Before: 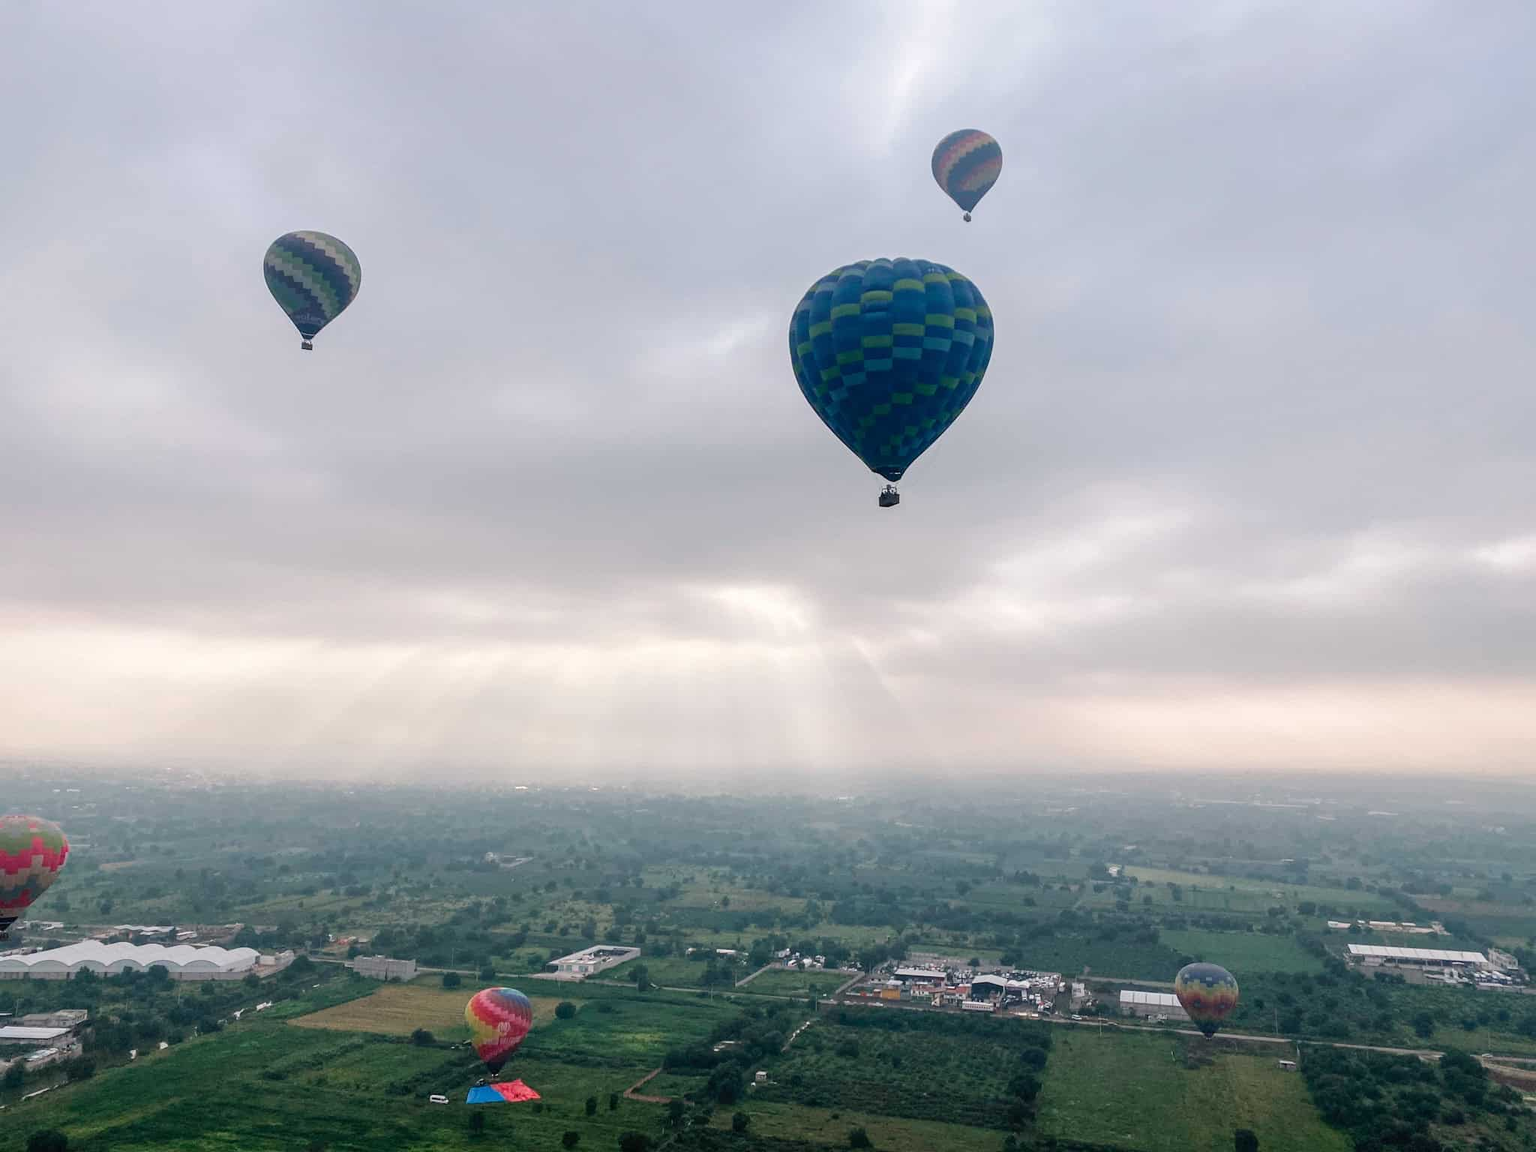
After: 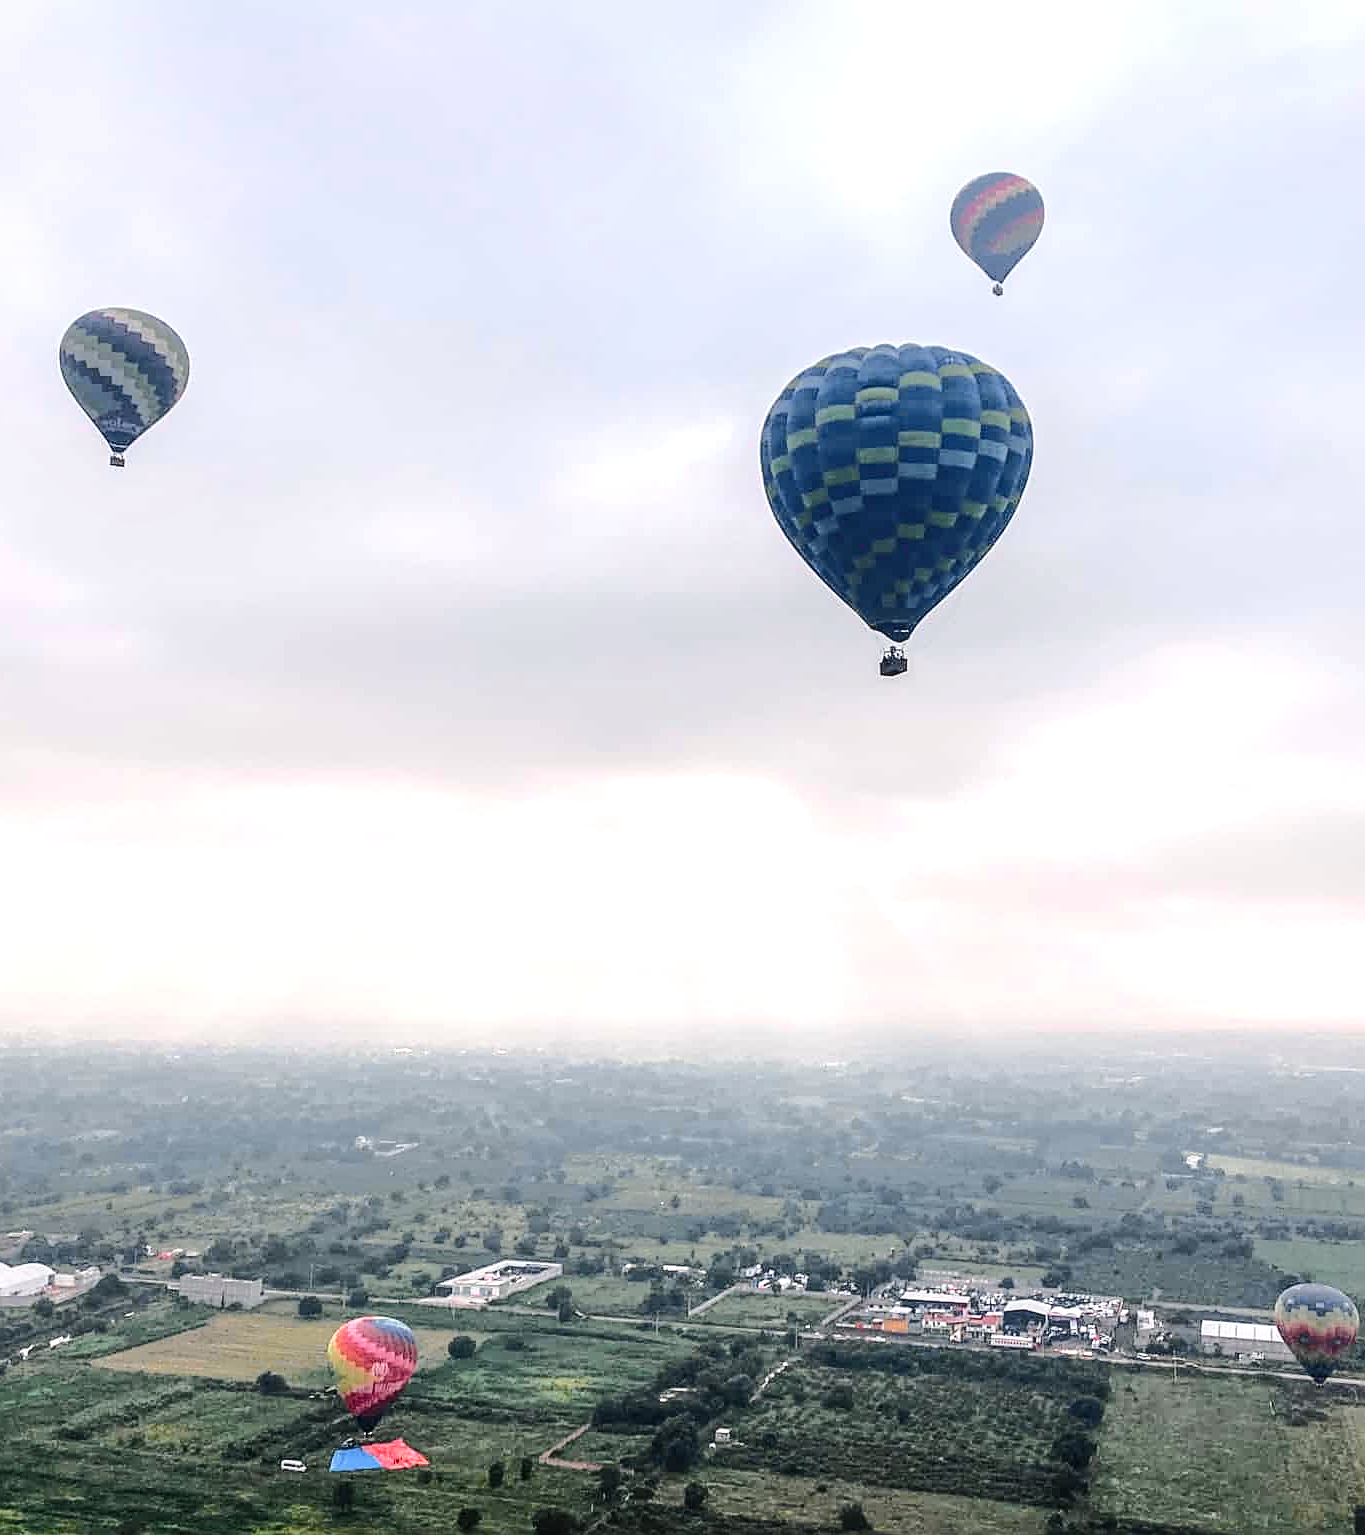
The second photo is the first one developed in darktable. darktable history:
sharpen: on, module defaults
exposure: black level correction 0, exposure 0.7 EV, compensate exposure bias true, compensate highlight preservation false
tone curve: curves: ch0 [(0, 0) (0.104, 0.061) (0.239, 0.201) (0.327, 0.317) (0.401, 0.443) (0.489, 0.566) (0.65, 0.68) (0.832, 0.858) (1, 0.977)]; ch1 [(0, 0) (0.161, 0.092) (0.35, 0.33) (0.379, 0.401) (0.447, 0.476) (0.495, 0.499) (0.515, 0.518) (0.534, 0.557) (0.602, 0.625) (0.712, 0.706) (1, 1)]; ch2 [(0, 0) (0.359, 0.372) (0.437, 0.437) (0.502, 0.501) (0.55, 0.534) (0.592, 0.601) (0.647, 0.64) (1, 1)], color space Lab, independent channels, preserve colors none
local contrast: on, module defaults
crop and rotate: left 14.292%, right 19.041%
